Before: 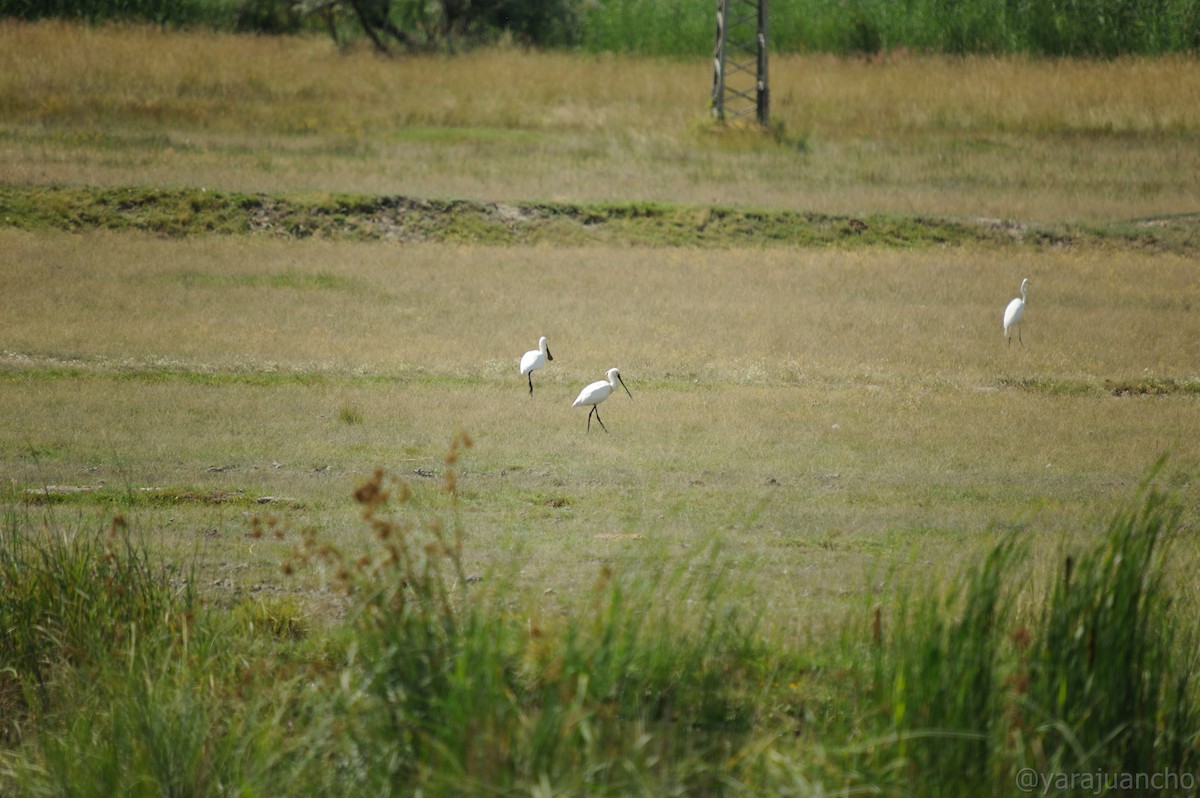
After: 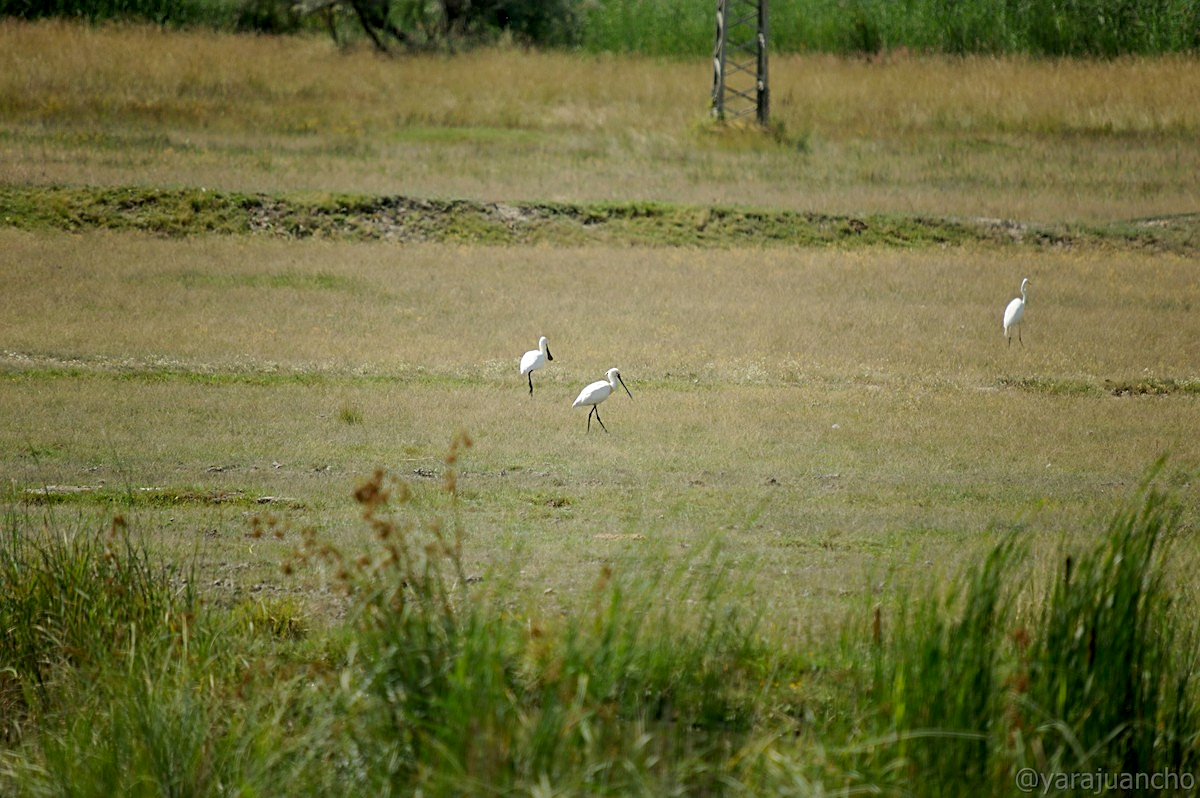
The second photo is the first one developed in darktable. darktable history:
sharpen: on, module defaults
exposure: black level correction 0.009, exposure 0.014 EV, compensate highlight preservation false
